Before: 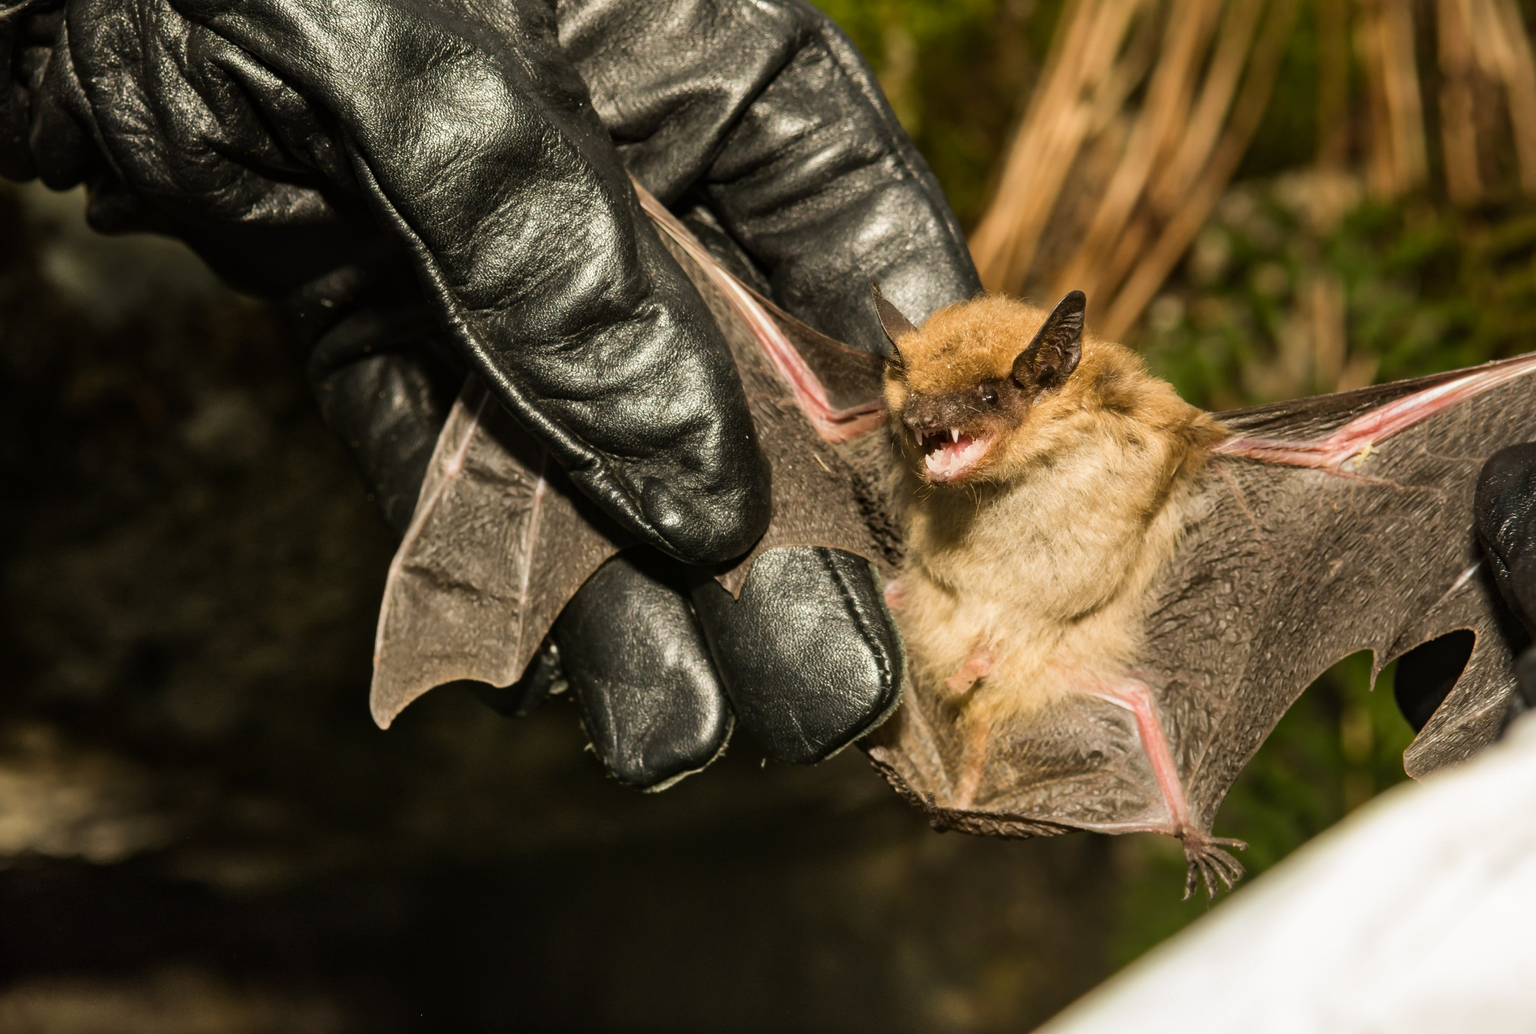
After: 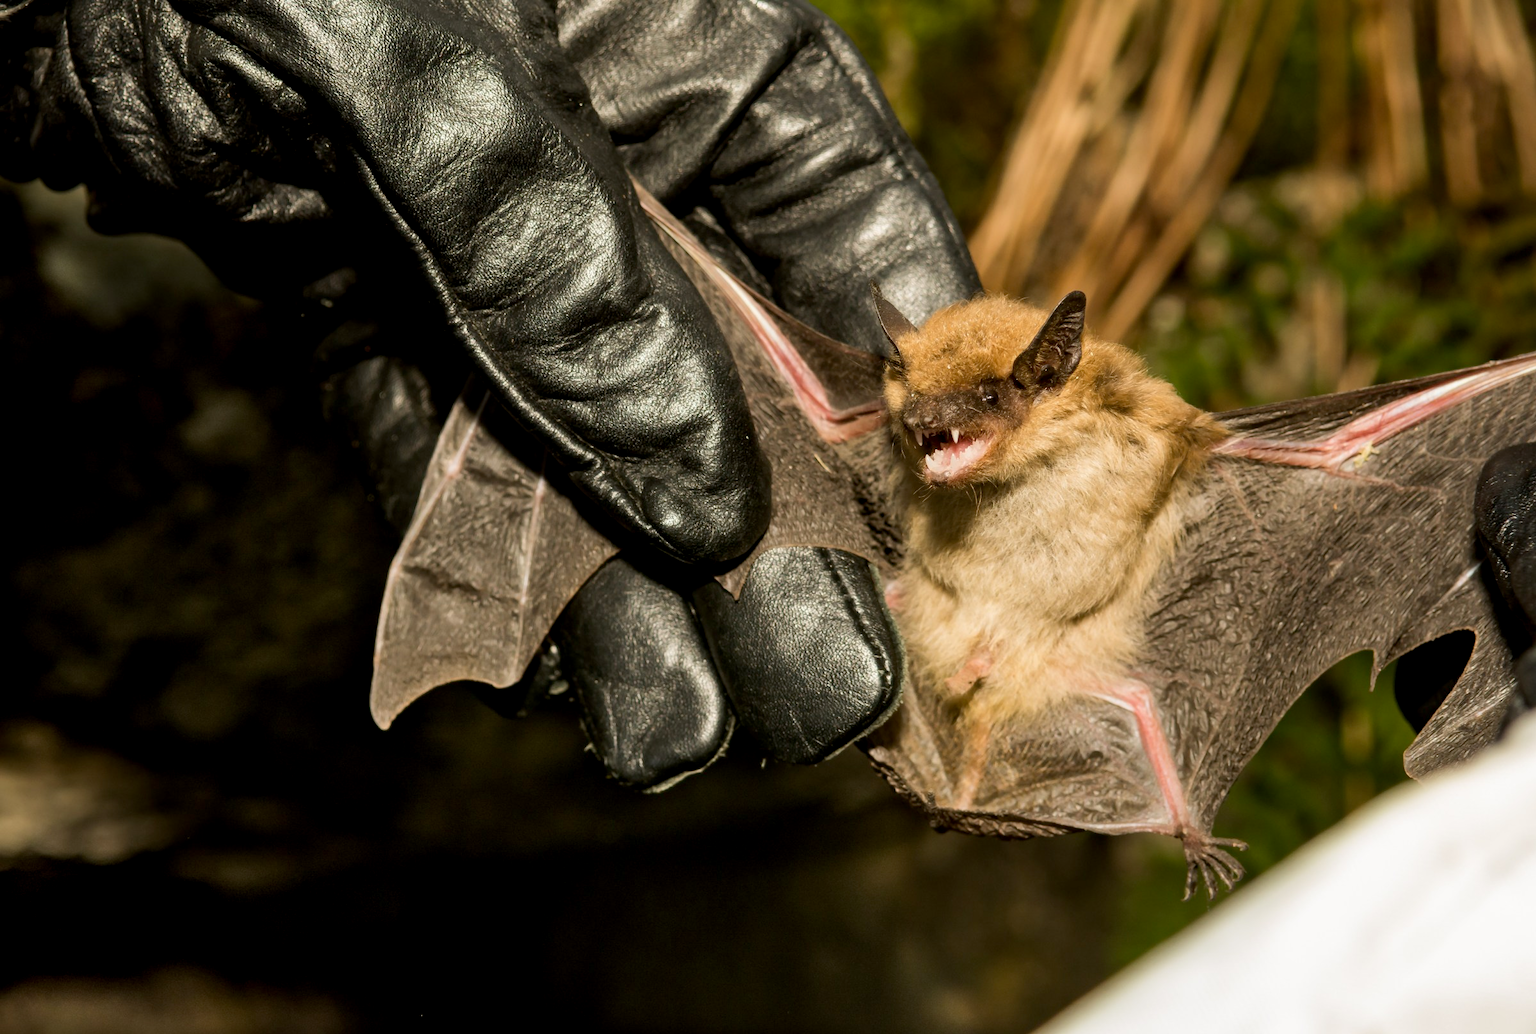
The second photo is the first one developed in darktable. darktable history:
exposure: black level correction 0.005, exposure 0.001 EV, compensate highlight preservation false
